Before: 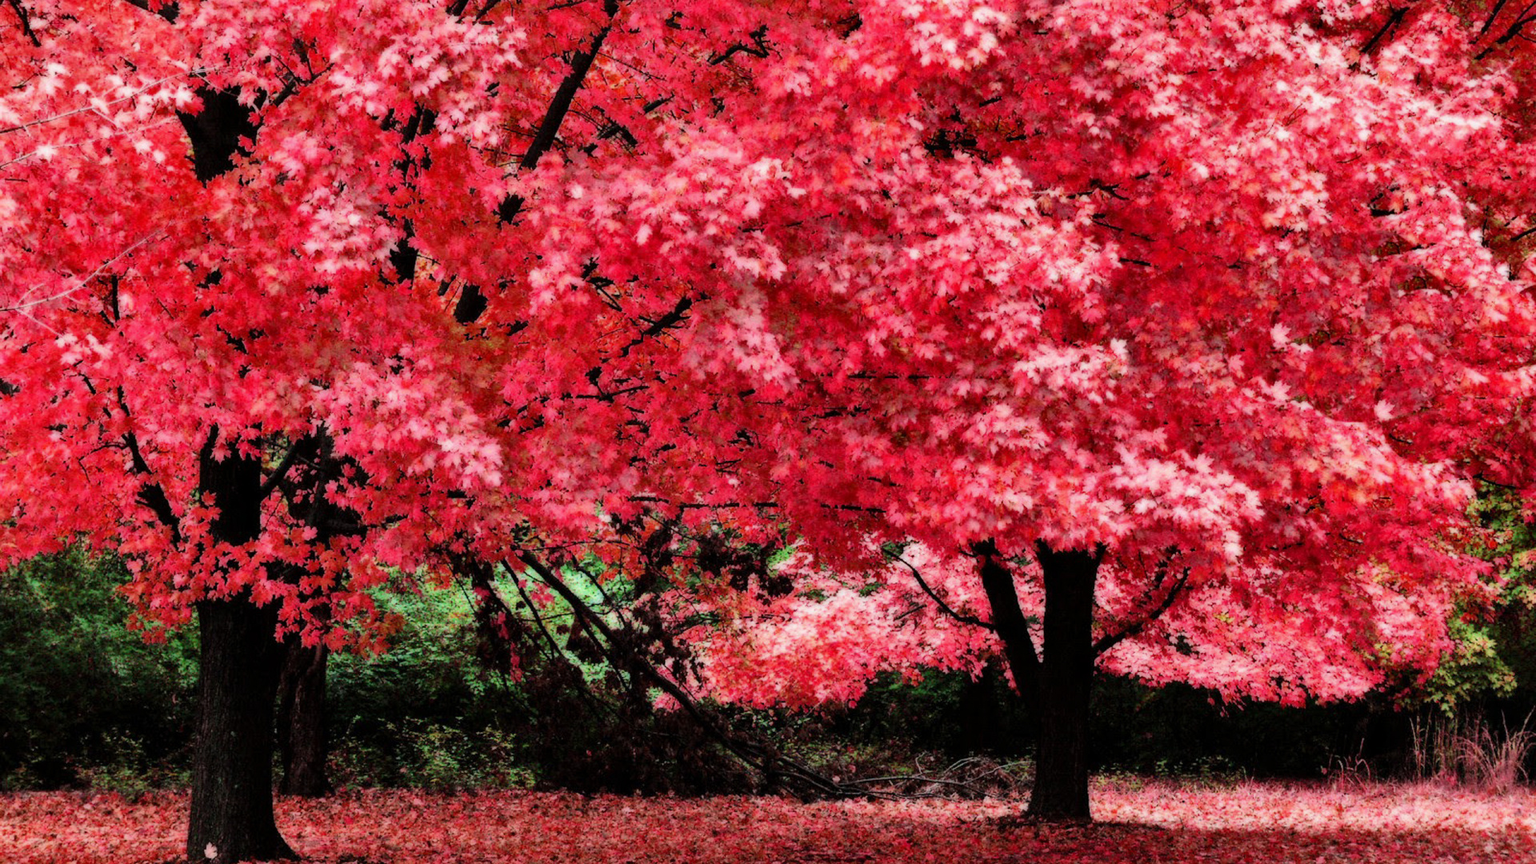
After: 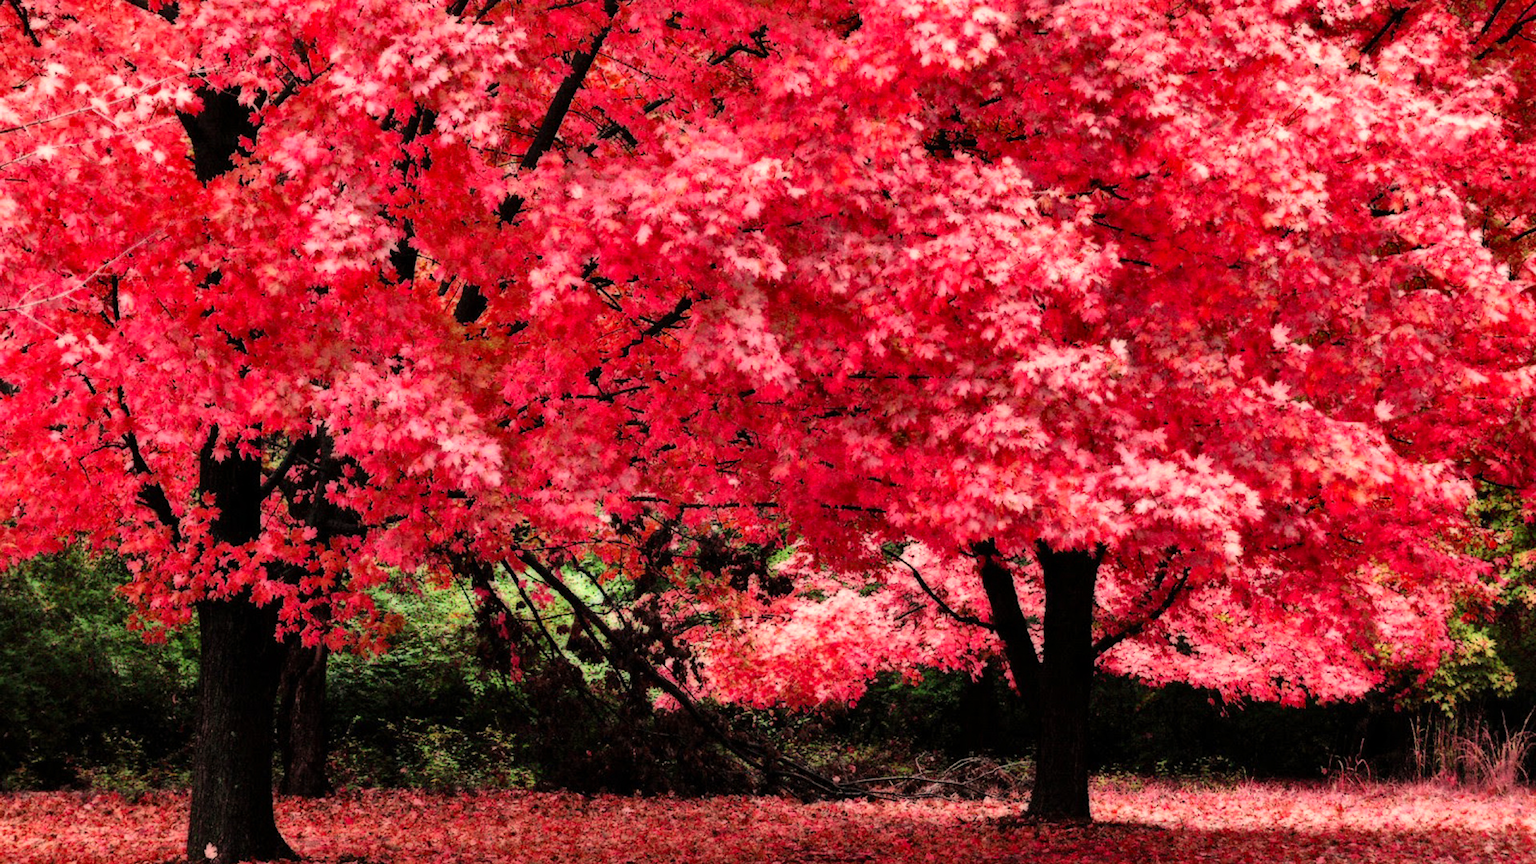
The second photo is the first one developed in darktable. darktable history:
color correction: highlights a* 11.9, highlights b* 12.3
shadows and highlights: shadows -12.33, white point adjustment 3.93, highlights 26.81
